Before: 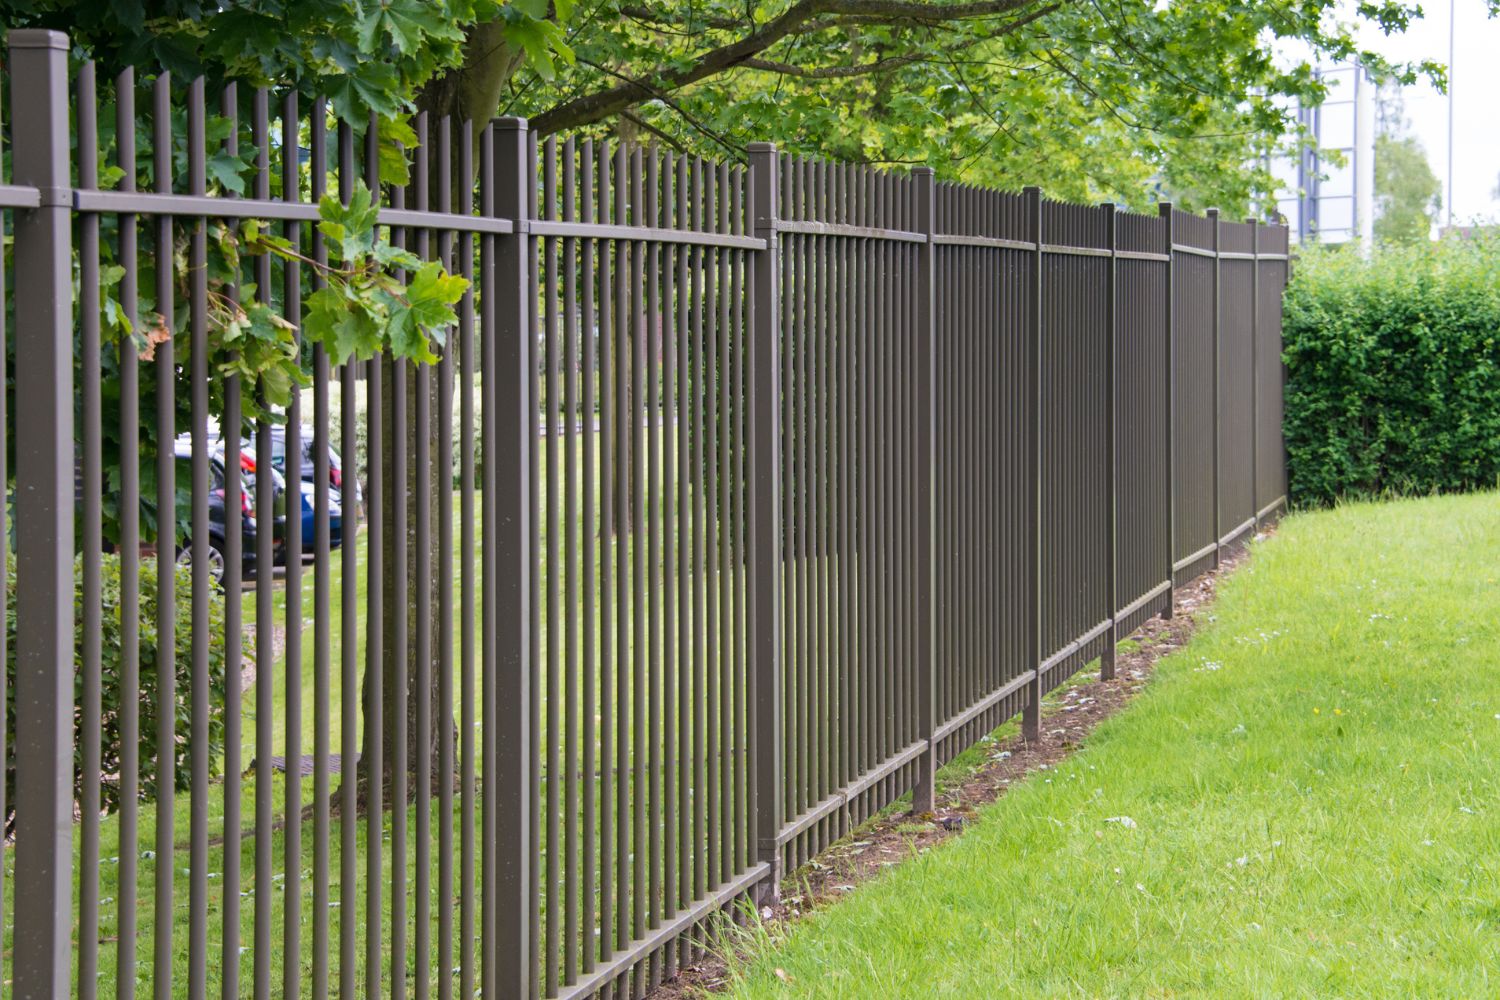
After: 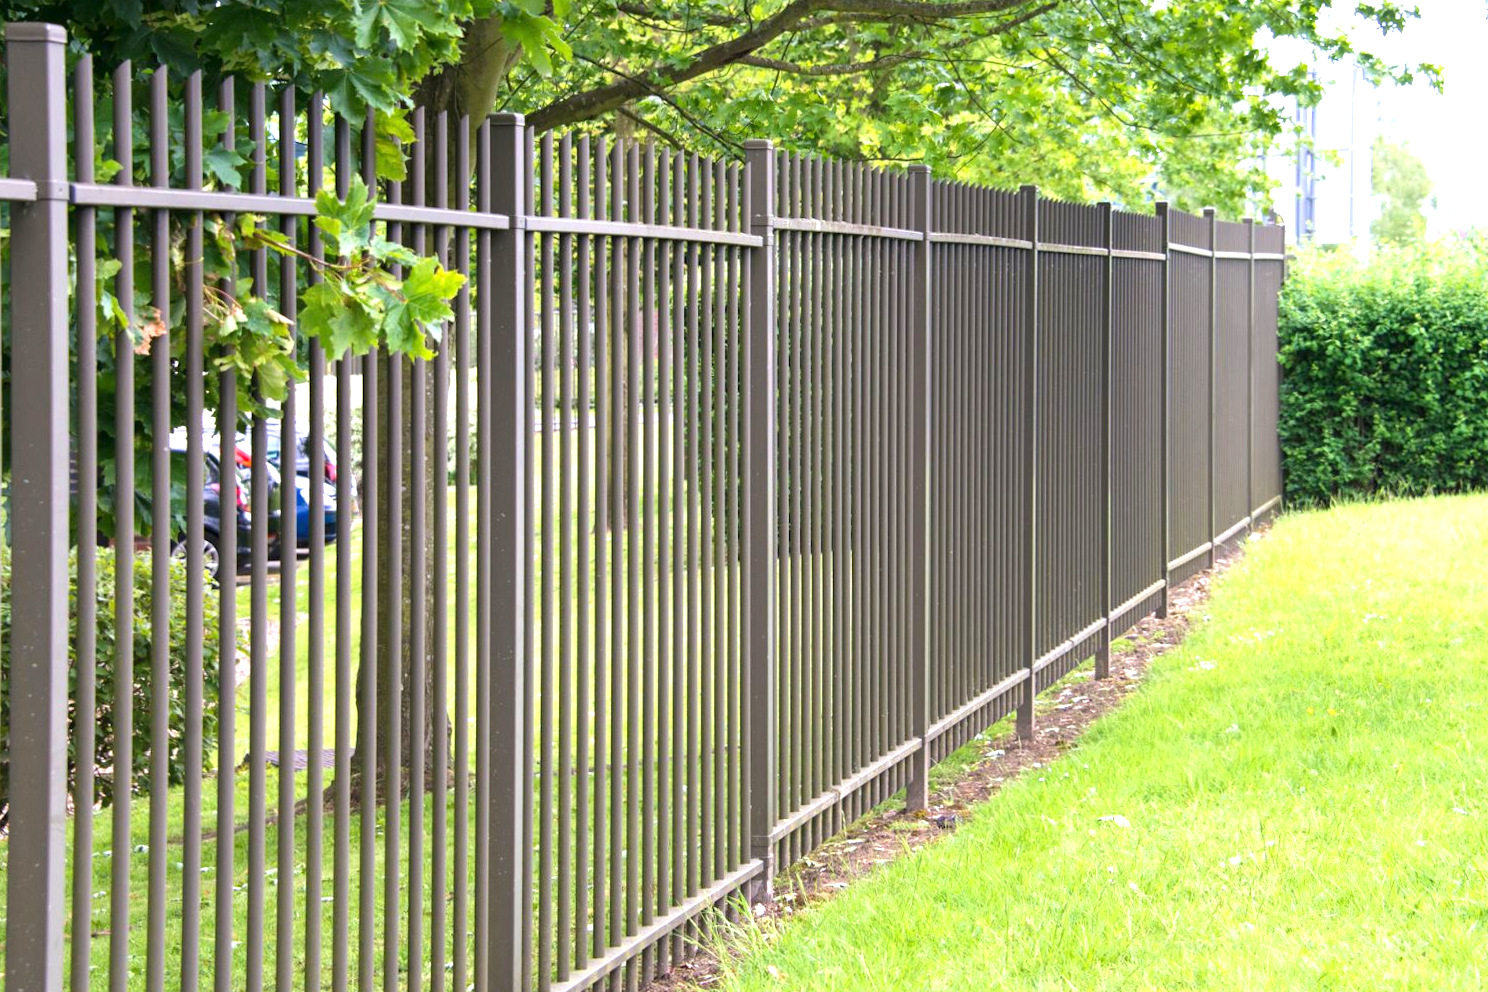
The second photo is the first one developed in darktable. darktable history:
exposure: exposure 0.928 EV, compensate highlight preservation false
crop and rotate: angle -0.295°
